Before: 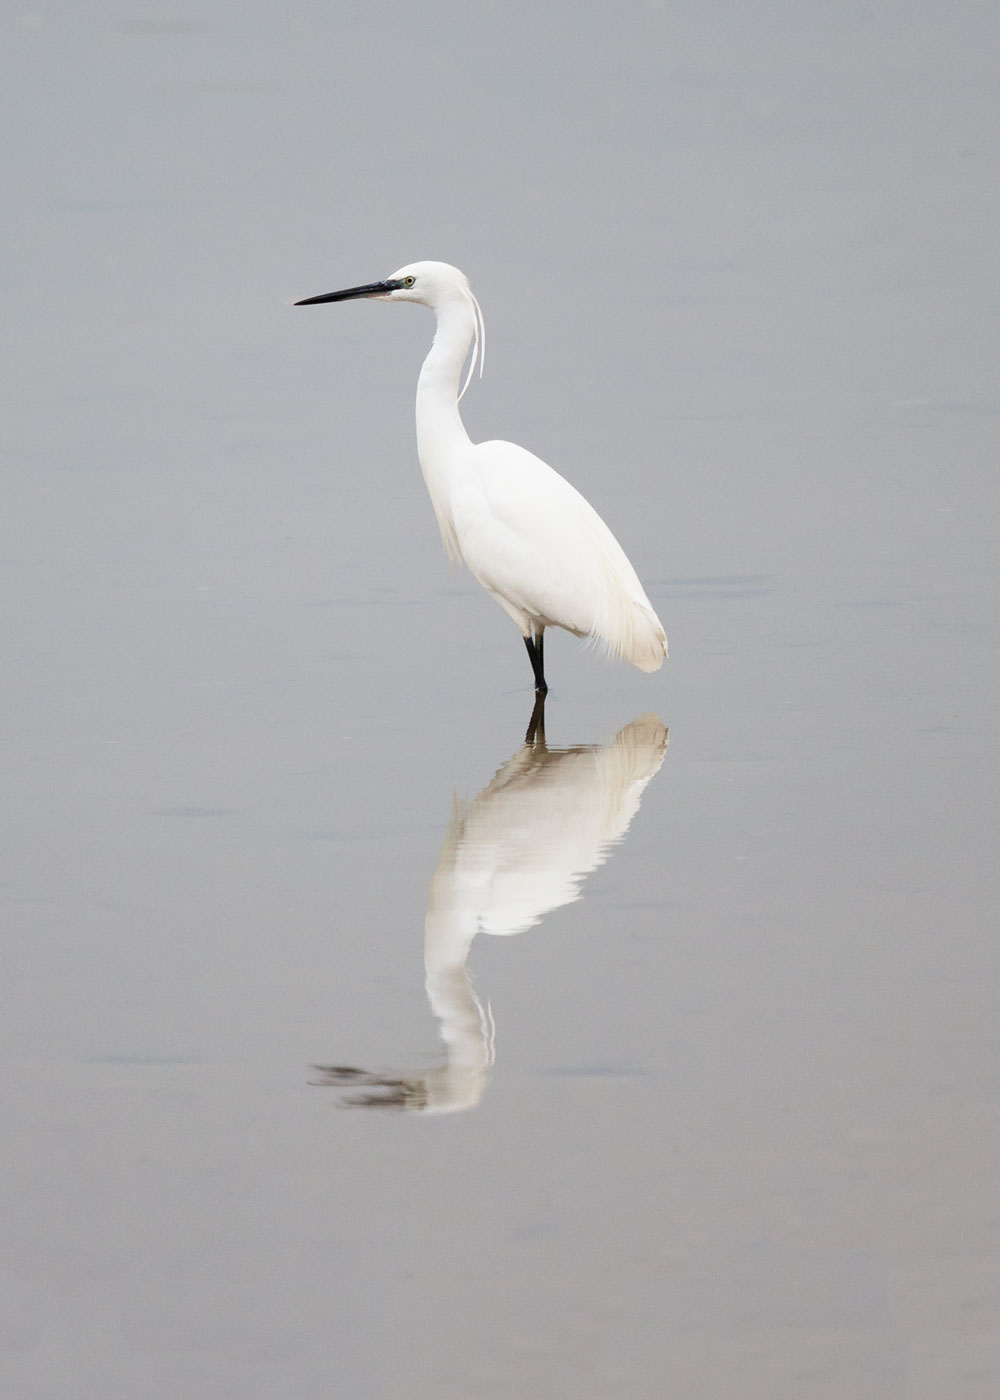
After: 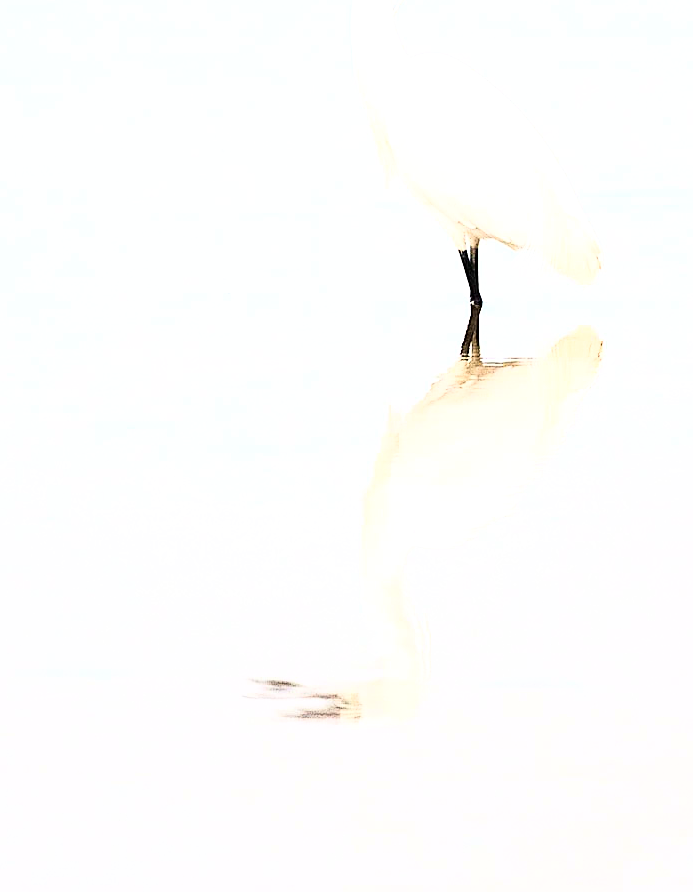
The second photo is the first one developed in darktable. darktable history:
sharpen: radius 1.424, amount 1.268, threshold 0.696
base curve: curves: ch0 [(0, 0) (0.012, 0.01) (0.073, 0.168) (0.31, 0.711) (0.645, 0.957) (1, 1)]
crop: left 6.518%, top 27.669%, right 24.122%, bottom 8.587%
exposure: black level correction 0, exposure 1.199 EV, compensate highlight preservation false
contrast brightness saturation: contrast 0.068, brightness -0.134, saturation 0.047
